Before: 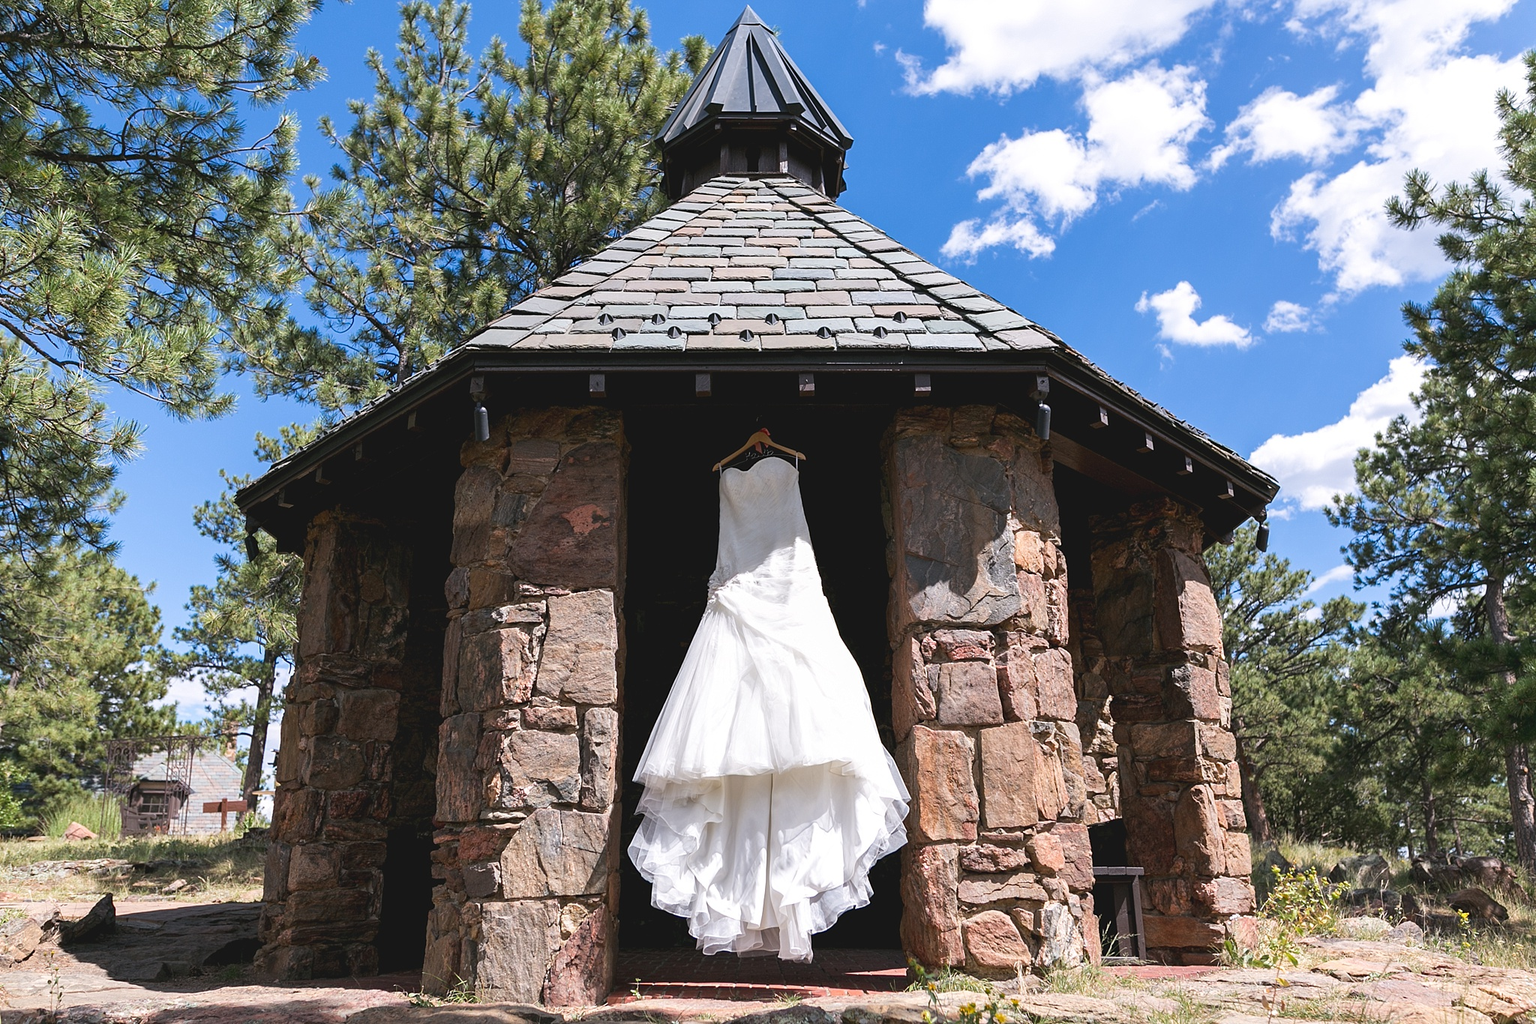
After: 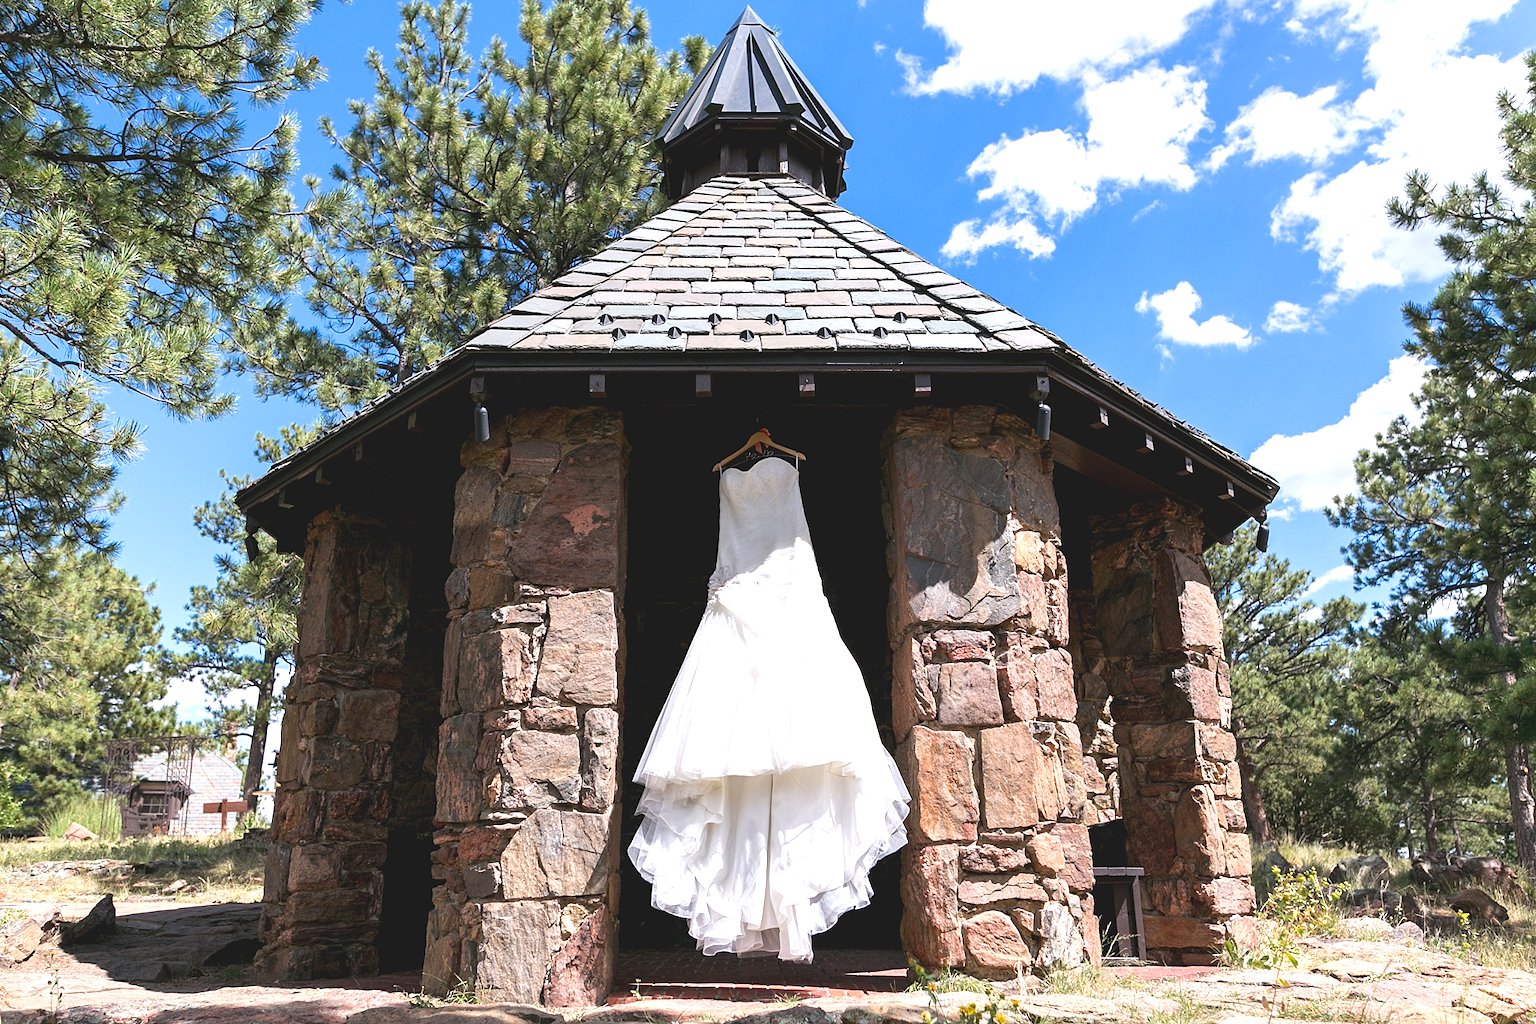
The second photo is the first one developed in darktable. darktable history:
exposure: exposure 0.498 EV, compensate exposure bias true, compensate highlight preservation false
